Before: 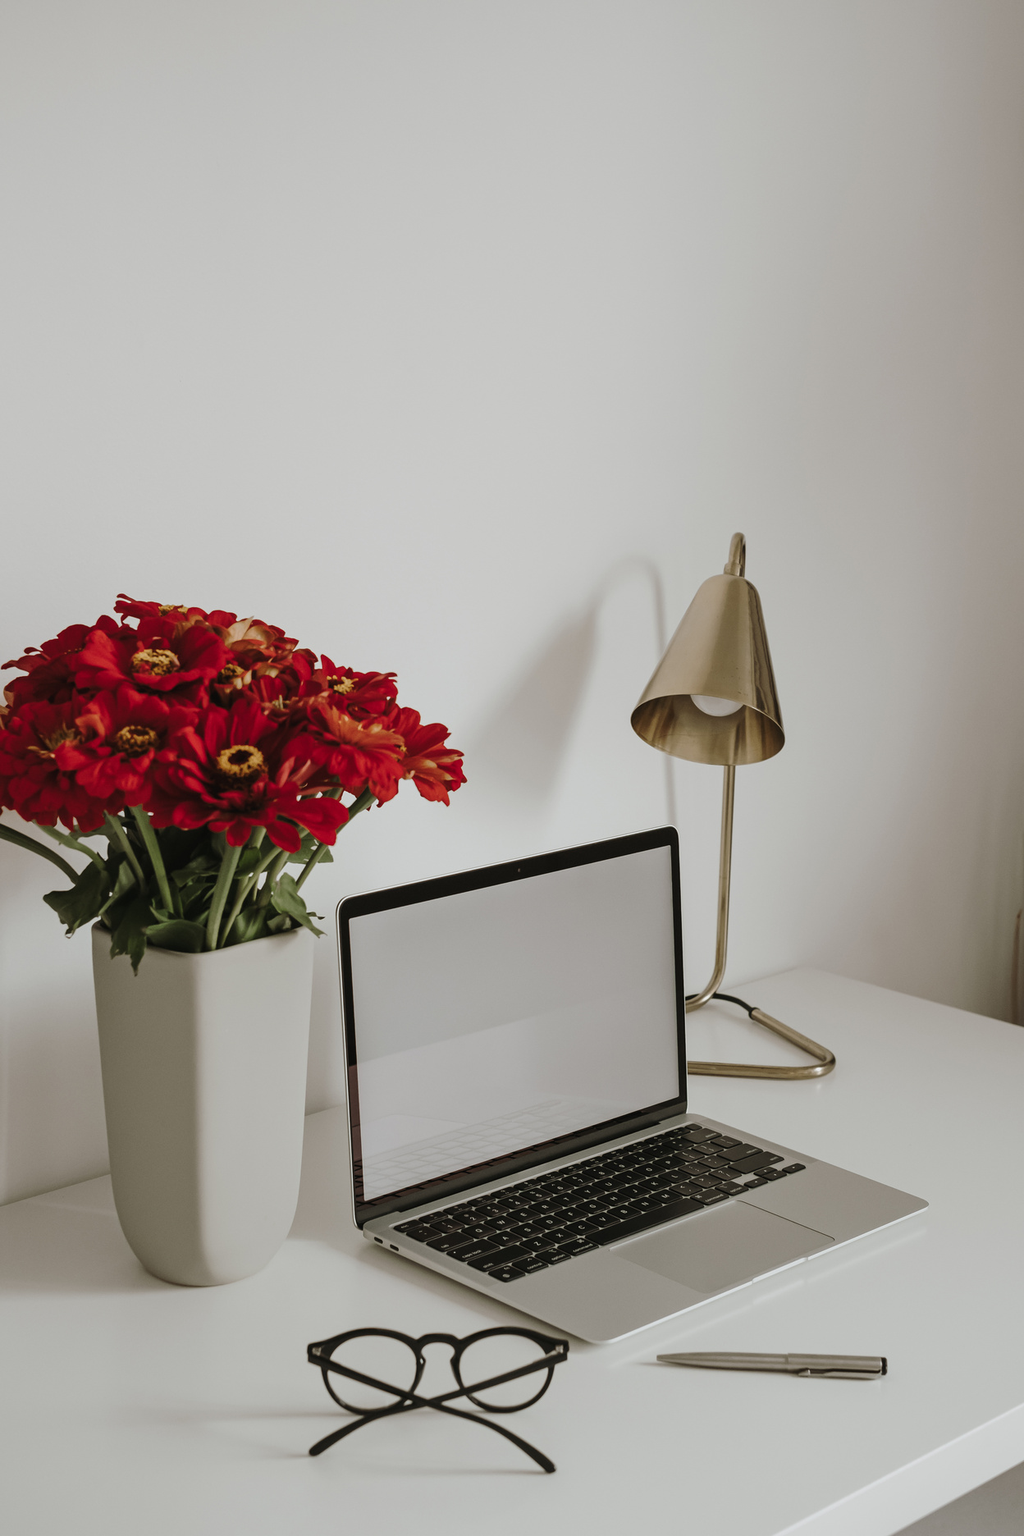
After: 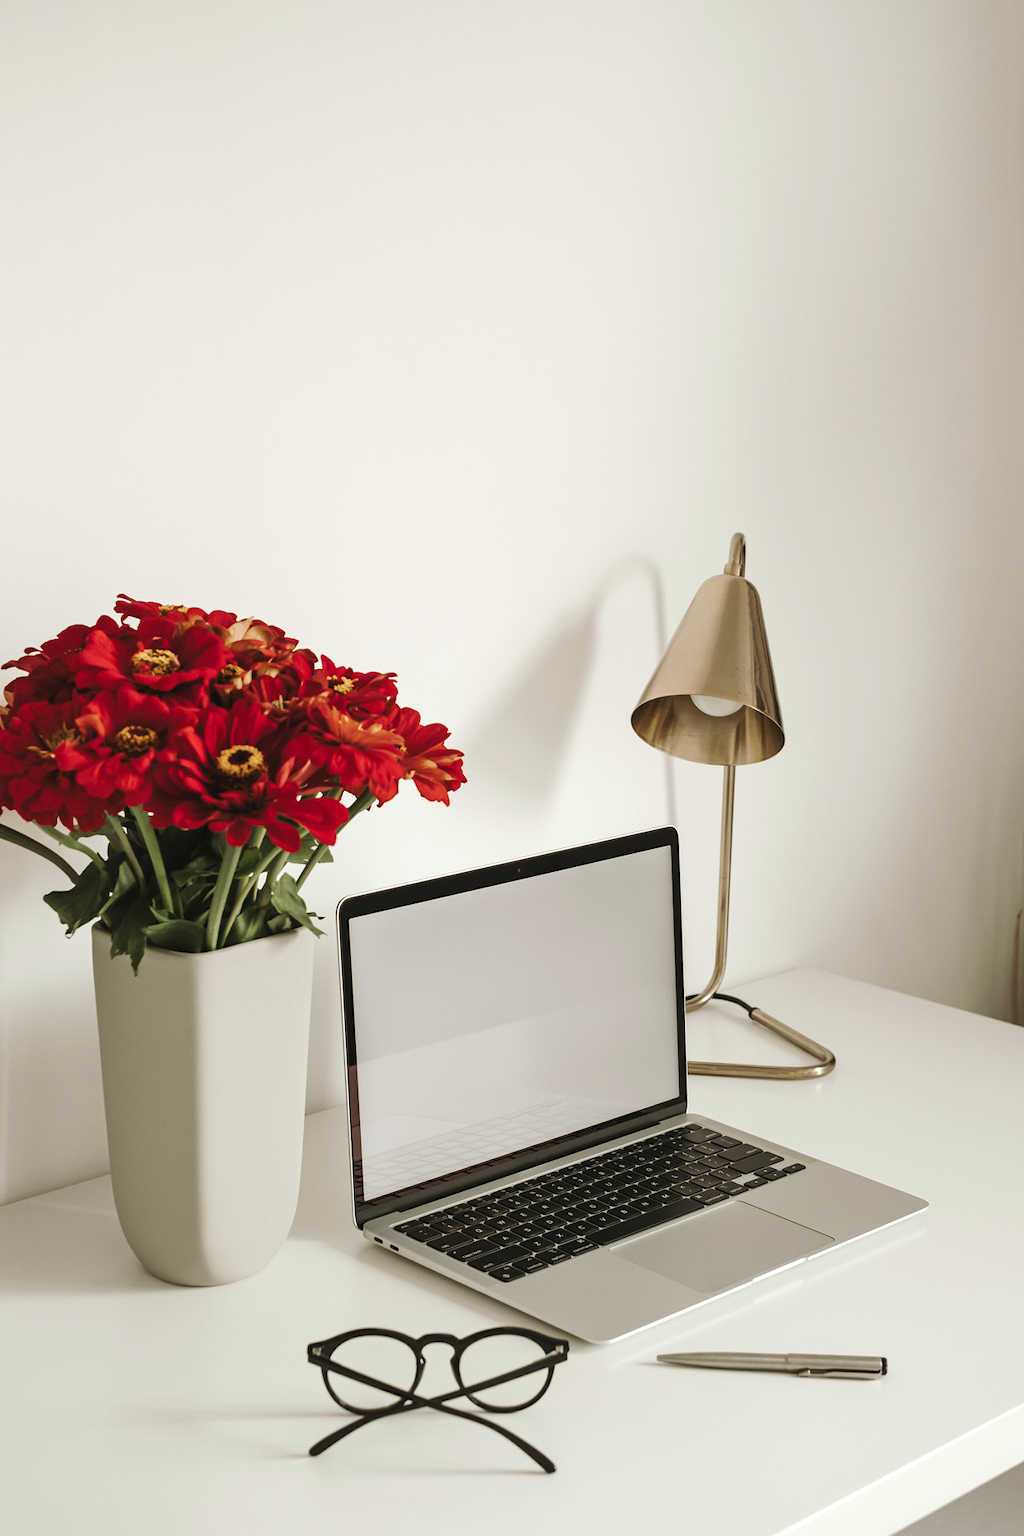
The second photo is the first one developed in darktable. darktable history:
color correction: highlights b* 3.02
exposure: exposure 0.575 EV, compensate highlight preservation false
